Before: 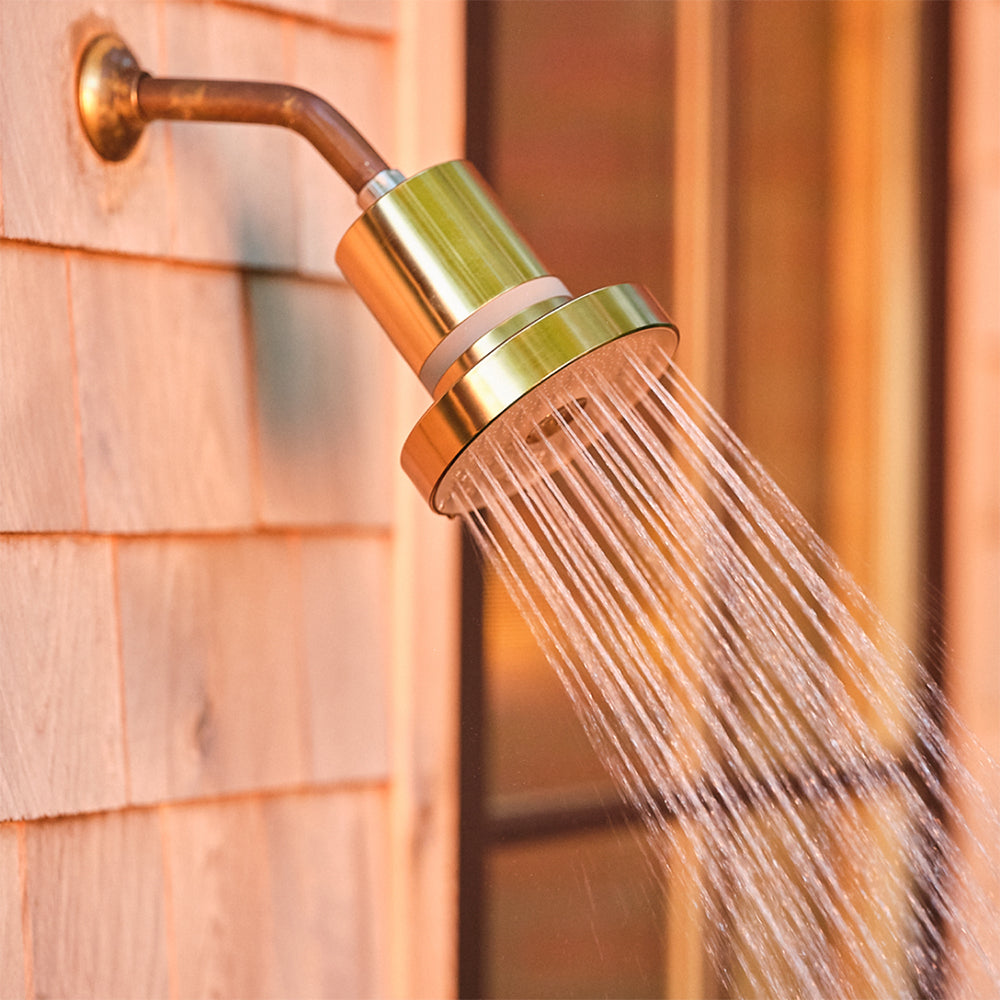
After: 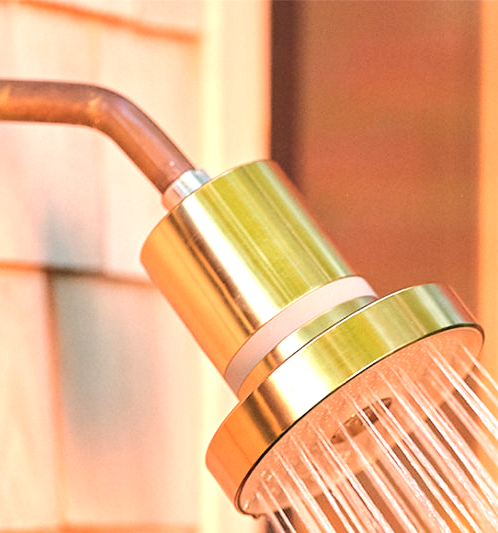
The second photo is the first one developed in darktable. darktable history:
tone equalizer: on, module defaults
shadows and highlights: shadows -68.94, highlights 33.91, soften with gaussian
crop: left 19.525%, right 30.586%, bottom 46.613%
exposure: exposure 0.604 EV, compensate highlight preservation false
